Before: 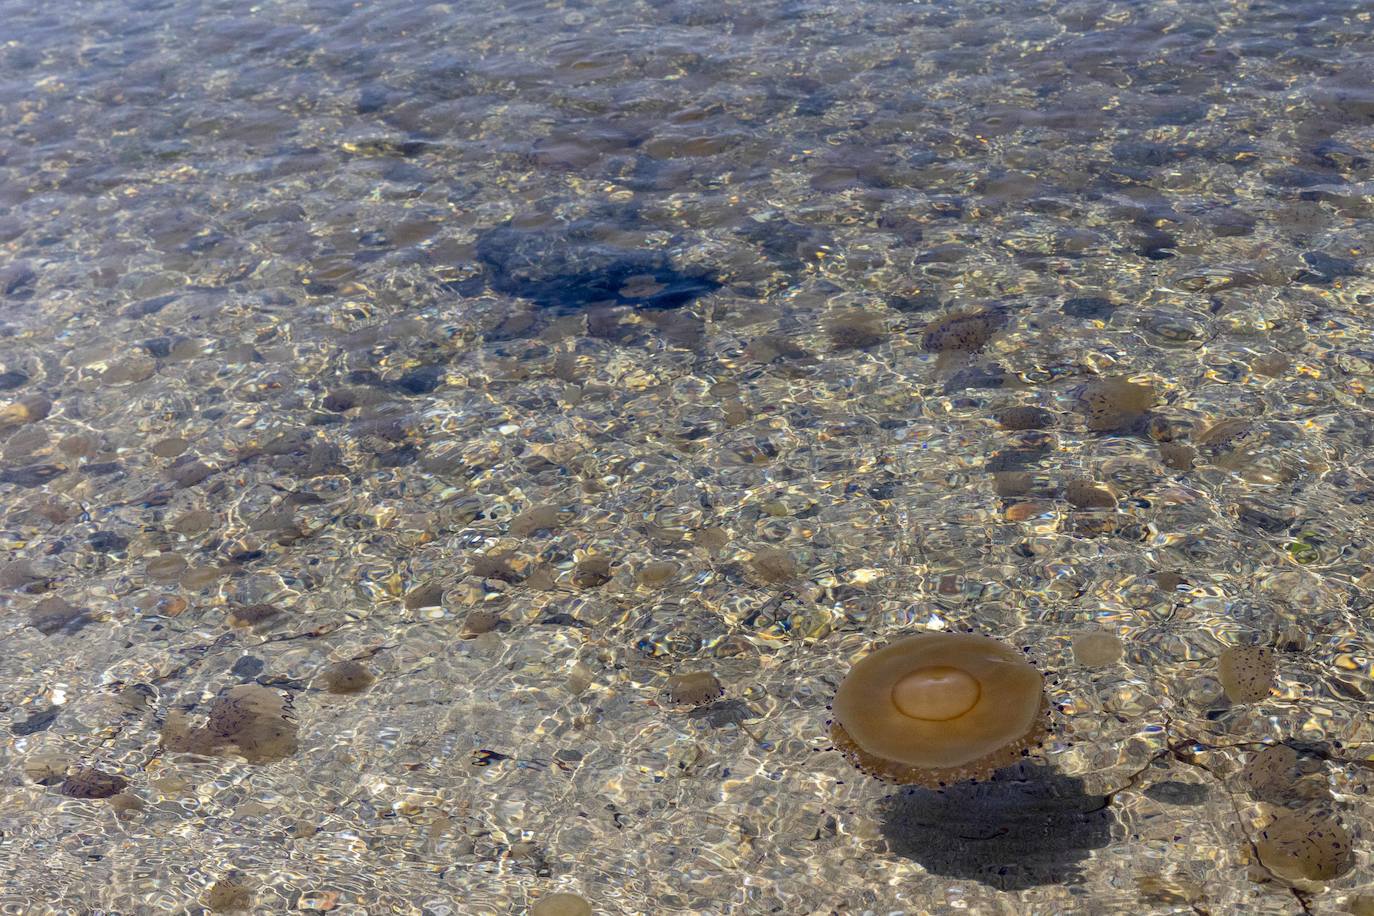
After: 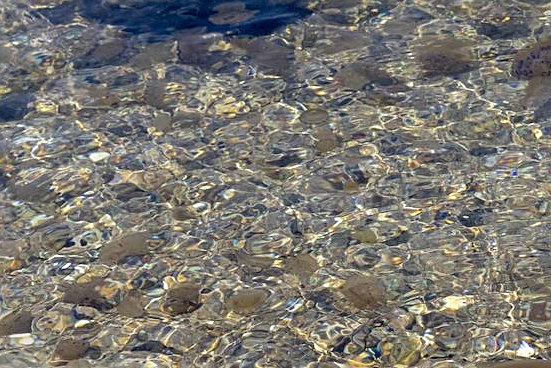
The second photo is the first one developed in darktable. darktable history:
sharpen: on, module defaults
crop: left 29.848%, top 29.82%, right 29.986%, bottom 29.973%
